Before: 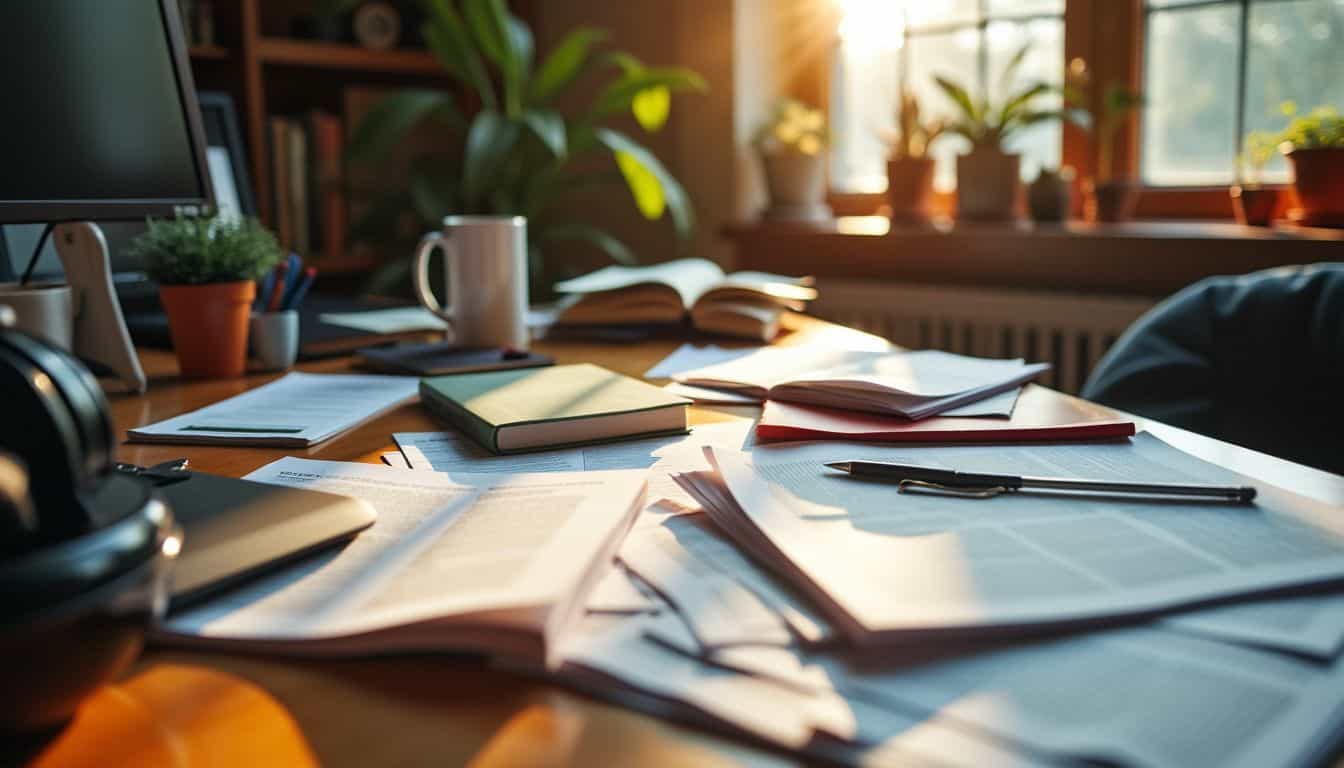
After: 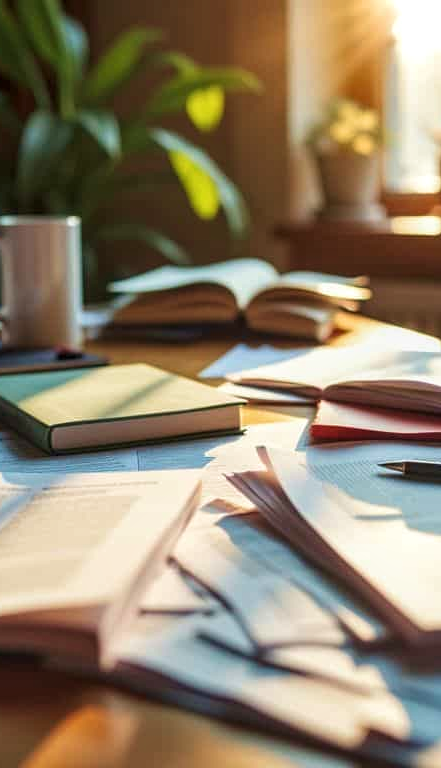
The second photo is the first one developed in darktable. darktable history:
velvia: on, module defaults
crop: left 33.222%, right 33.807%
local contrast: on, module defaults
